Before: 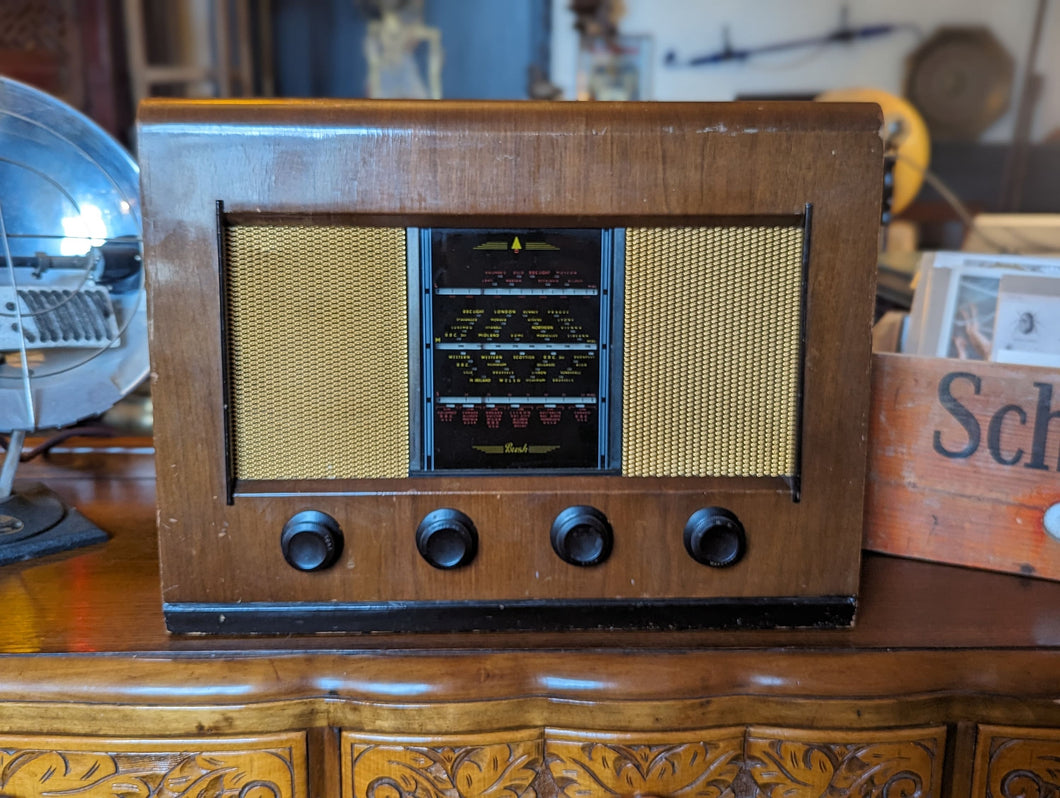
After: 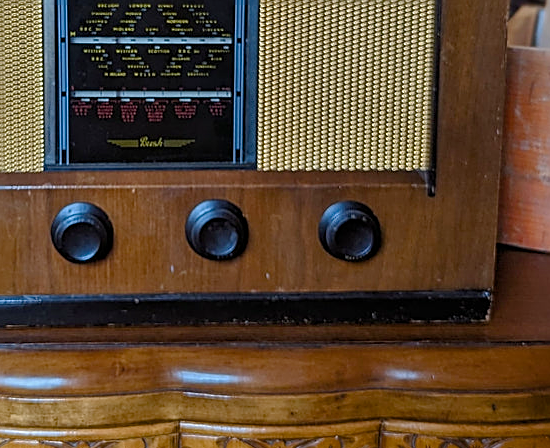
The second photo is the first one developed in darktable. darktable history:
shadows and highlights: shadows 24.79, highlights -47.99, soften with gaussian
crop: left 34.453%, top 38.467%, right 13.614%, bottom 5.387%
color balance rgb: perceptual saturation grading › global saturation 20%, perceptual saturation grading › highlights -49.856%, perceptual saturation grading › shadows 25.091%, global vibrance 9.797%
sharpen: on, module defaults
base curve: curves: ch0 [(0, 0) (0.74, 0.67) (1, 1)], preserve colors none
